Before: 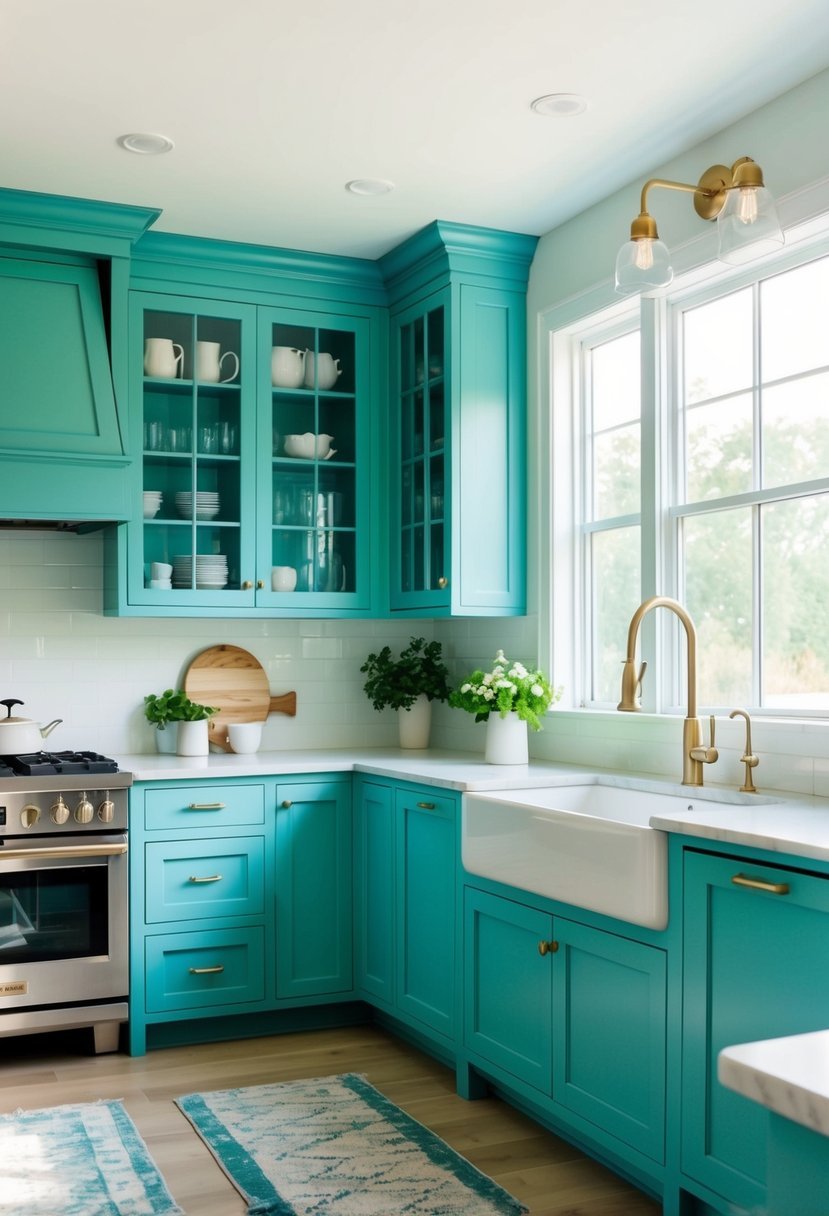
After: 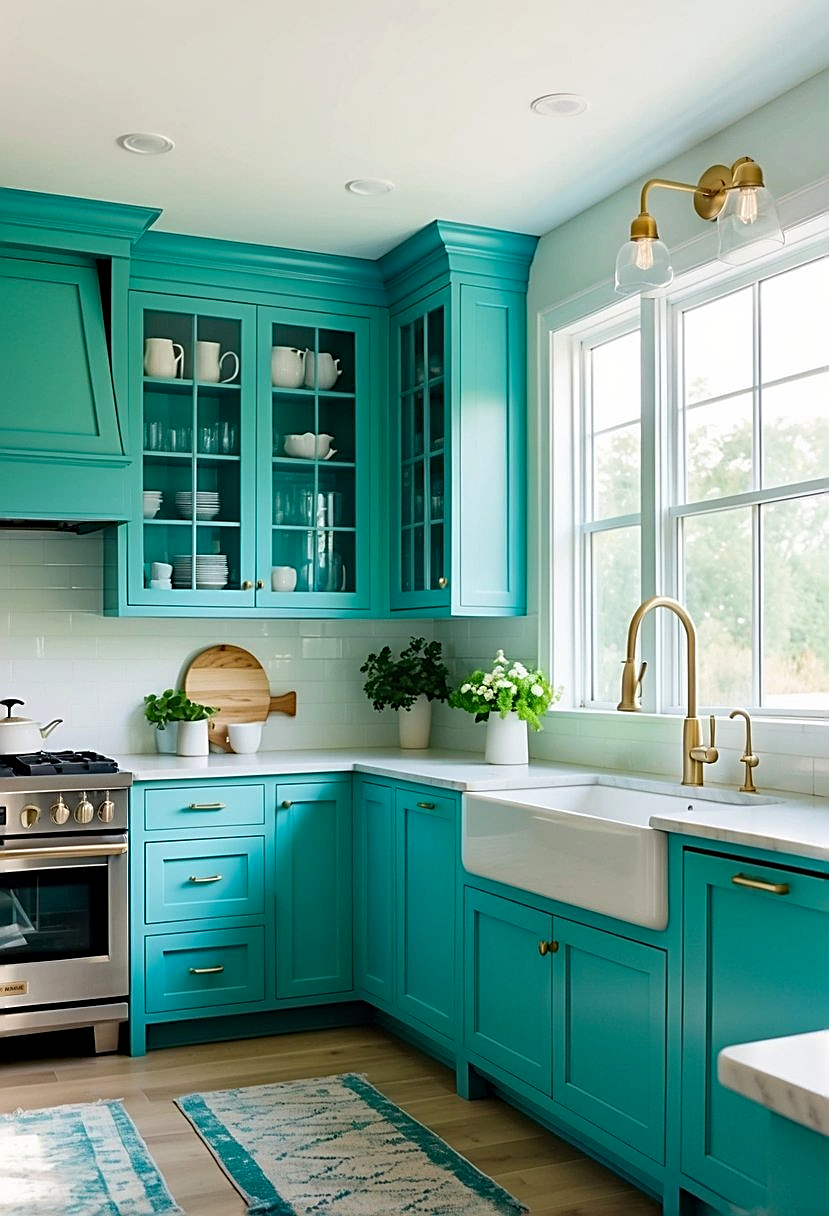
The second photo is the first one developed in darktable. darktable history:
tone equalizer: on, module defaults
haze removal: compatibility mode true, adaptive false
sharpen: amount 0.904
